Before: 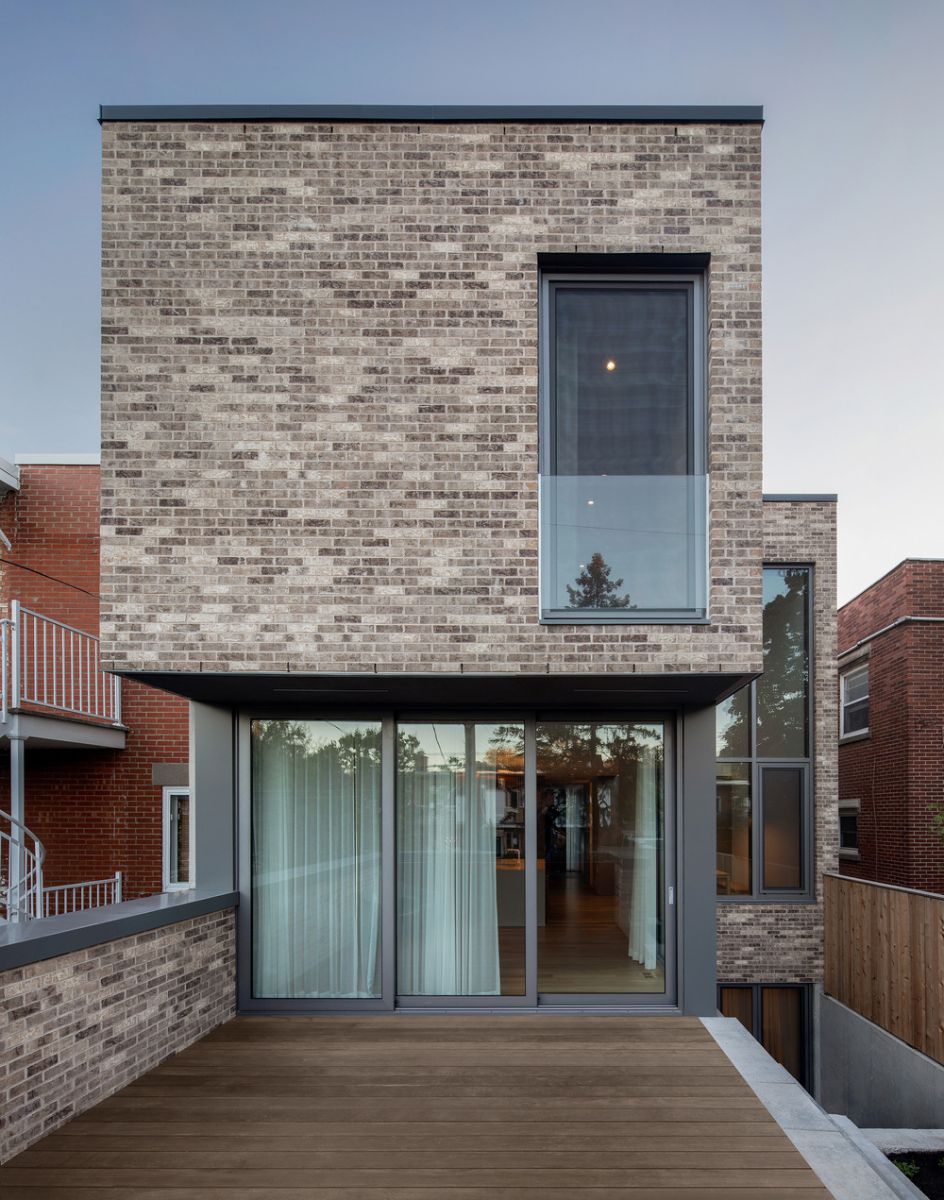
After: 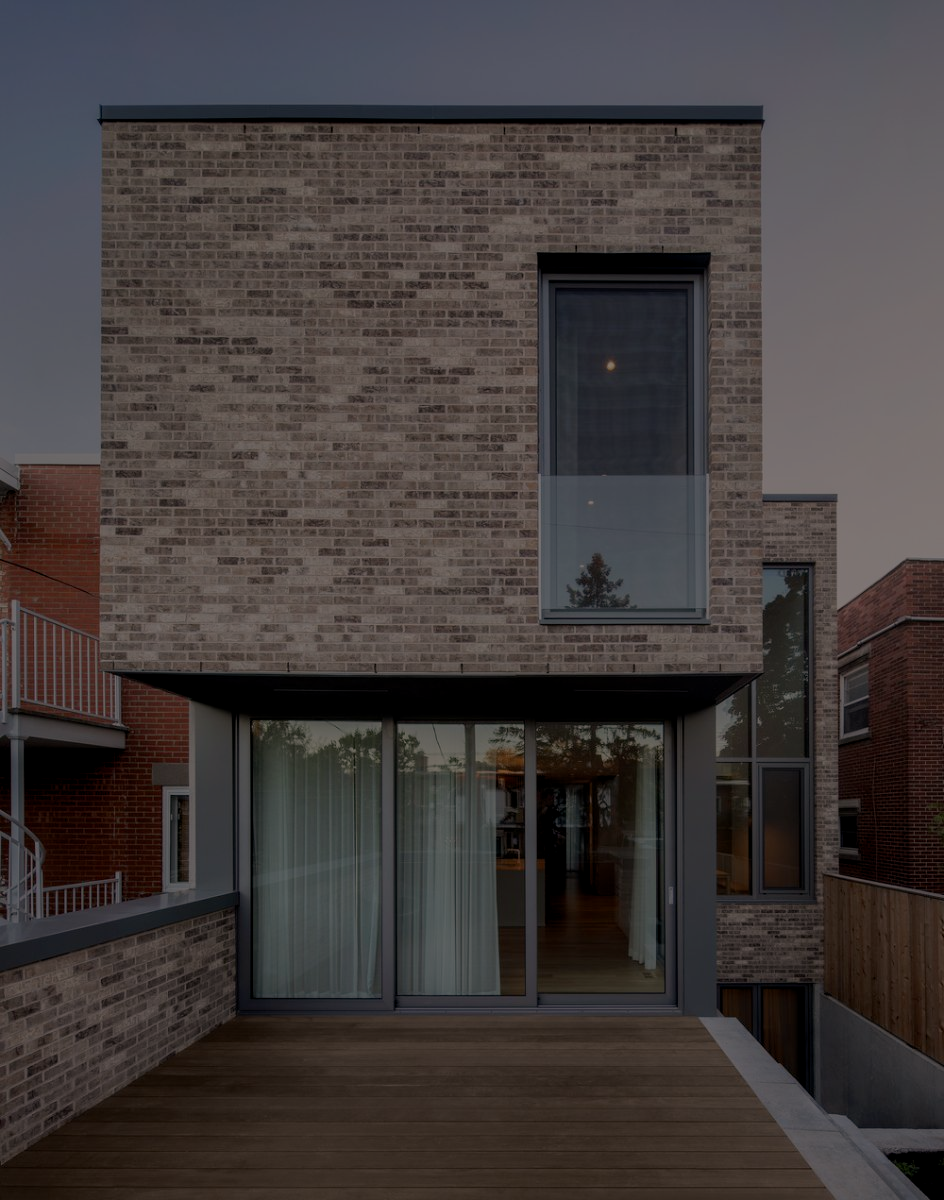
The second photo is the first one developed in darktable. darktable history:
color balance rgb: highlights gain › chroma 0.142%, highlights gain › hue 332.34°, global offset › luminance -0.476%, linear chroma grading › global chroma 14.61%, perceptual saturation grading › global saturation 10.011%, perceptual brilliance grading › global brilliance -48.259%, global vibrance -24.711%
color correction: highlights a* 5.96, highlights b* 4.68
